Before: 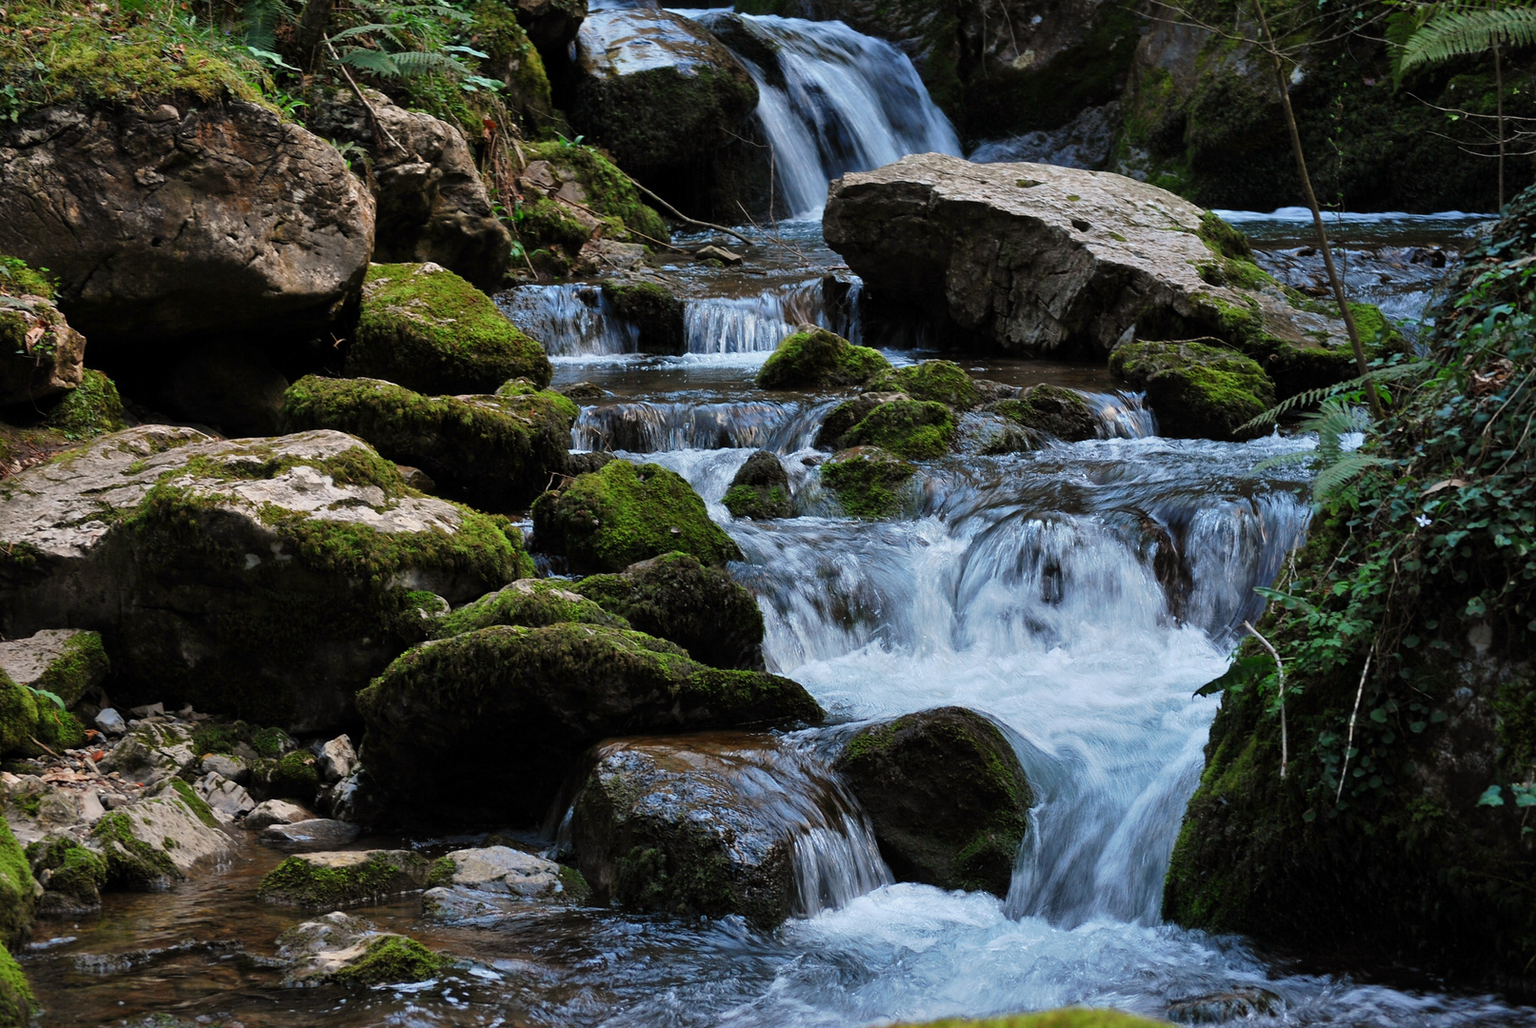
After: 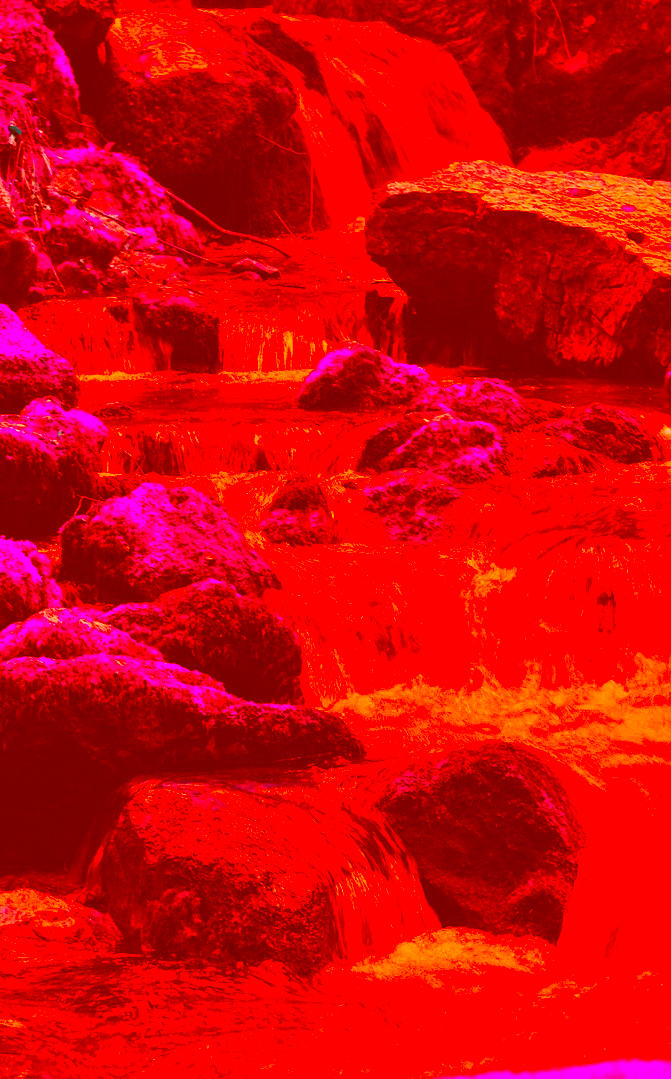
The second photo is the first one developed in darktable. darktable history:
color correction: highlights a* -39.24, highlights b* -39.84, shadows a* -39.6, shadows b* -39.45, saturation -2.95
crop: left 30.983%, right 27.409%
tone equalizer: on, module defaults
exposure: black level correction 0, exposure 1 EV, compensate highlight preservation false
